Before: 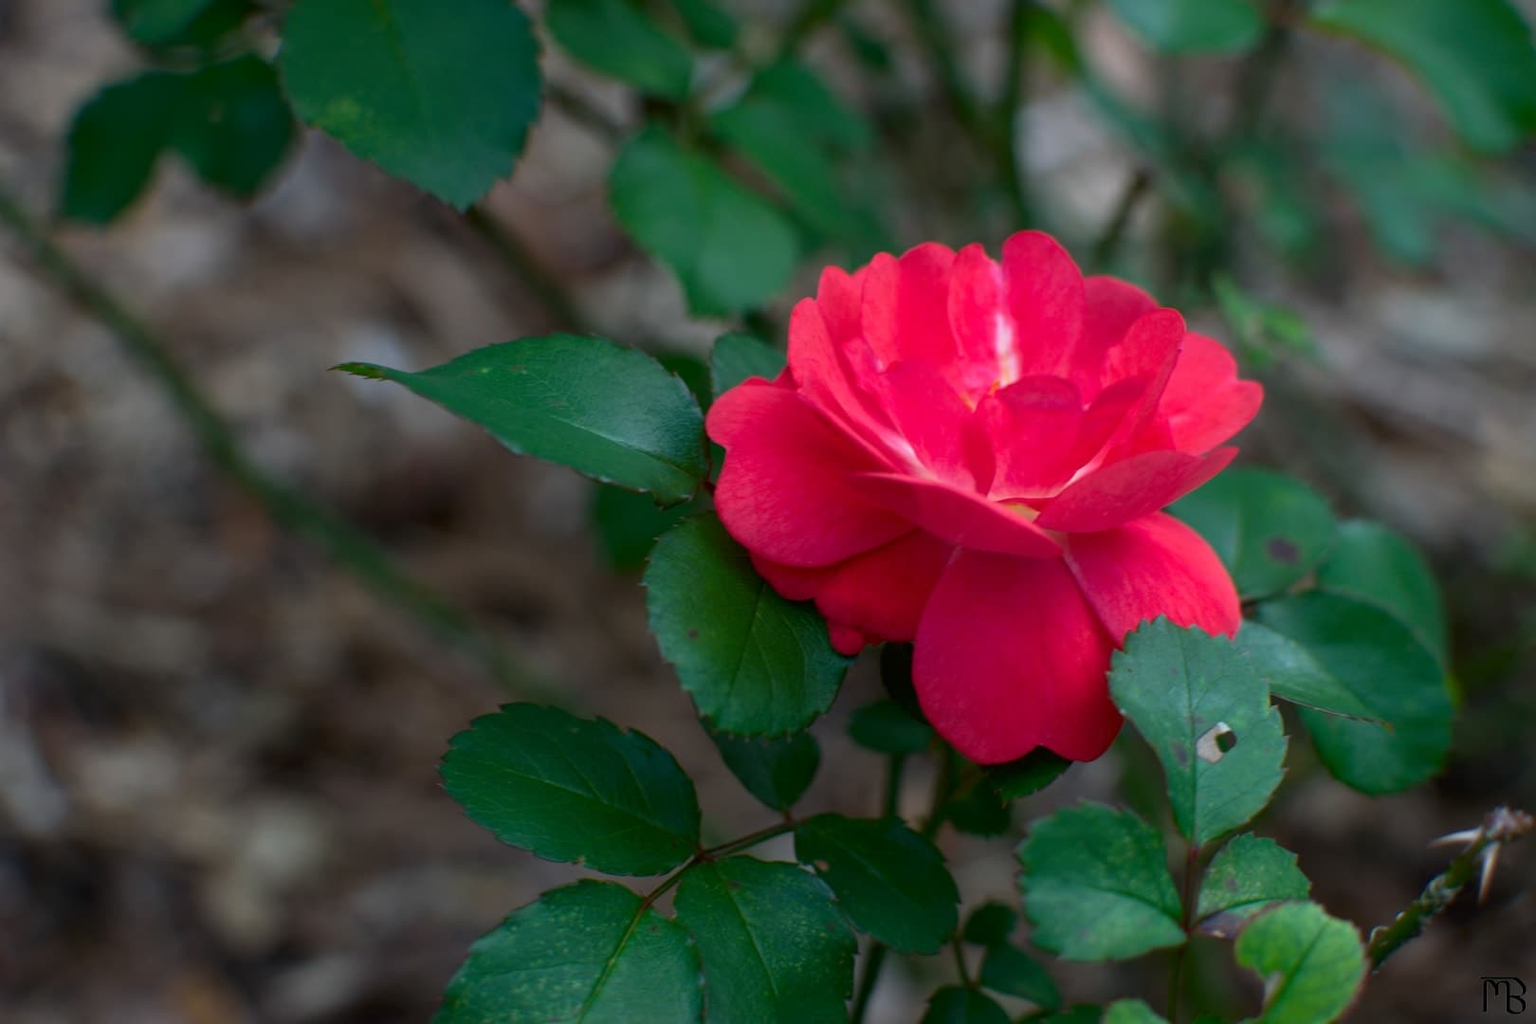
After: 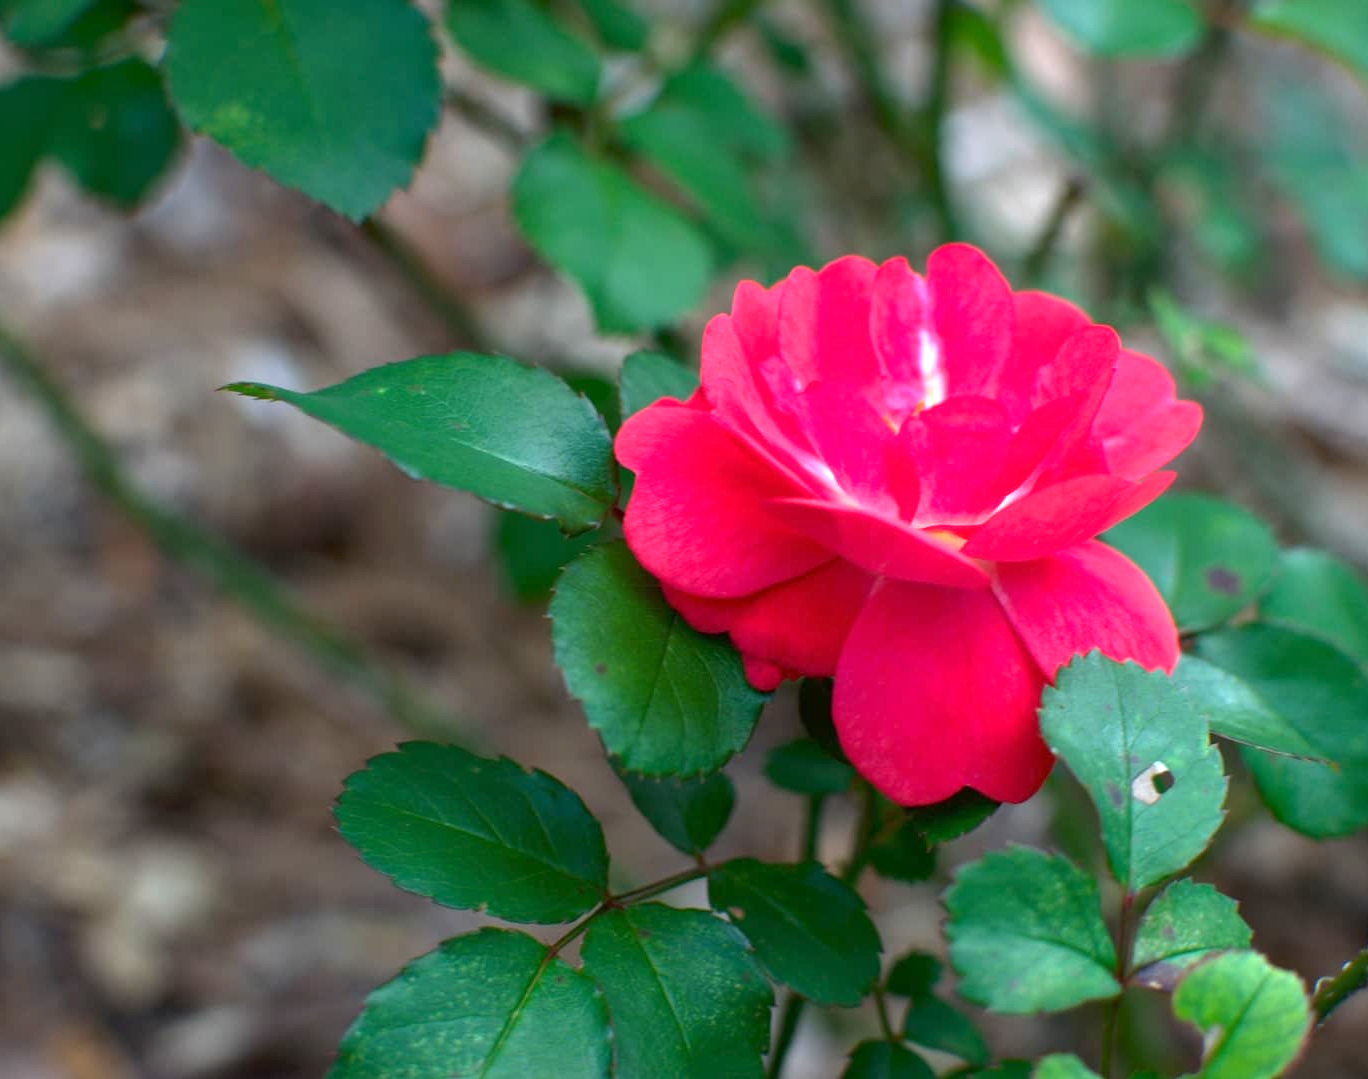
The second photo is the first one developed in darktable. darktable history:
crop: left 8.069%, right 7.473%
exposure: exposure 1.242 EV, compensate highlight preservation false
